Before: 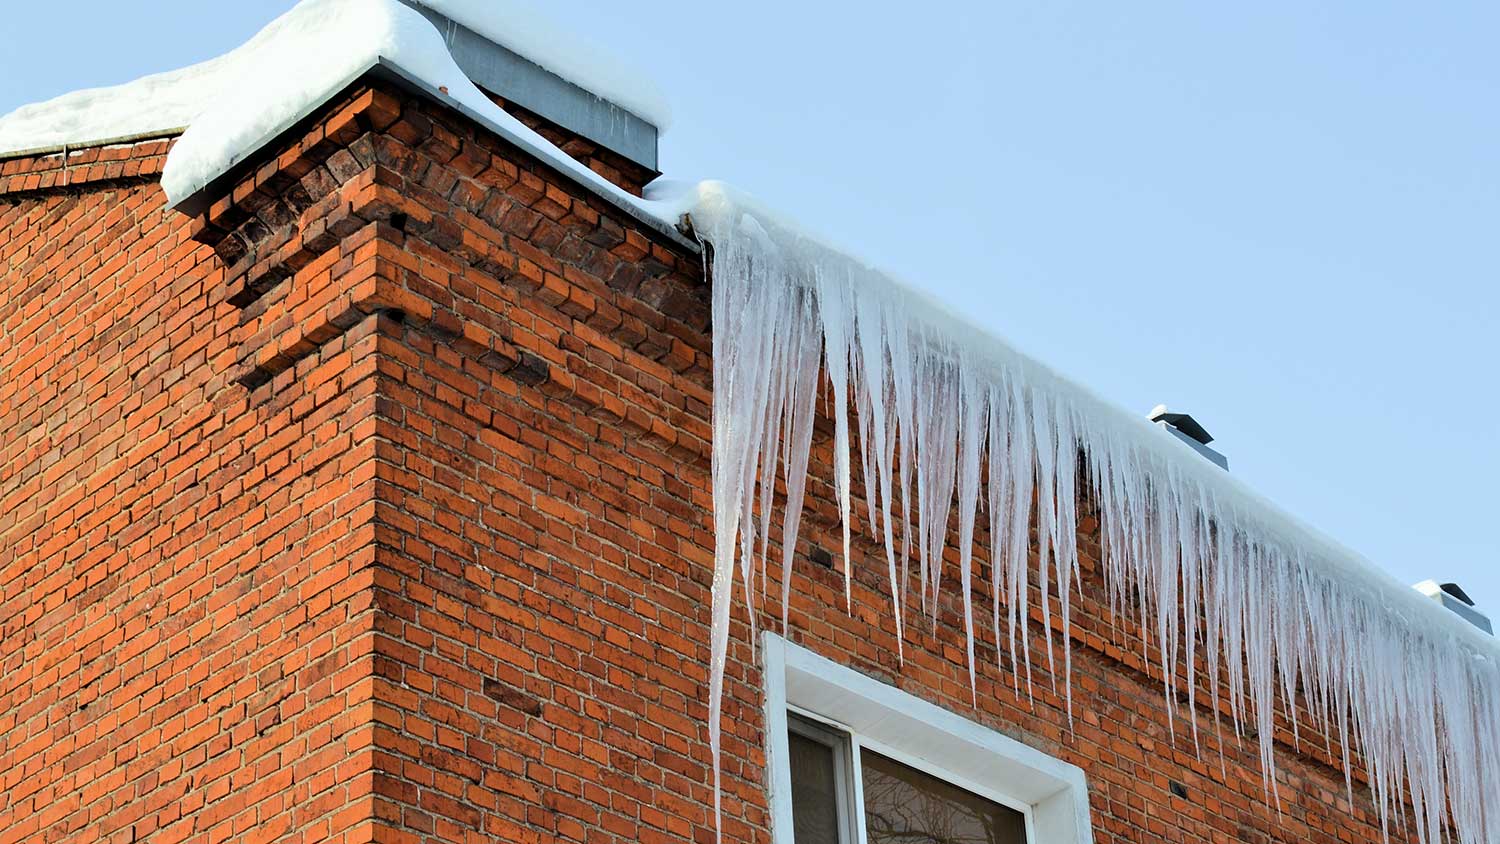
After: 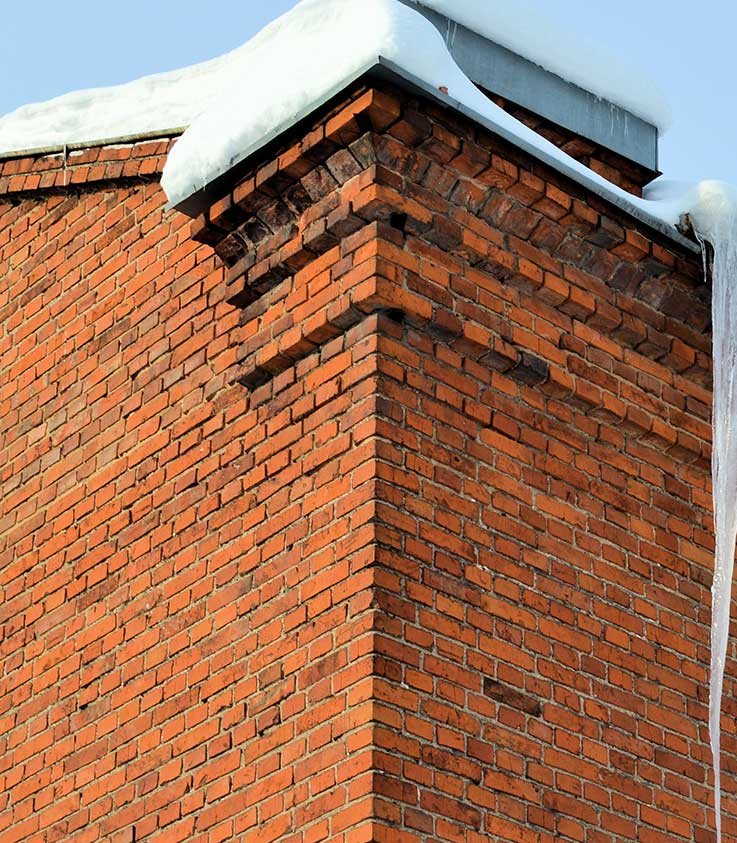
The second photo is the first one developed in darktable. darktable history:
crop and rotate: left 0%, top 0%, right 50.845%
color balance rgb: global vibrance 1%, saturation formula JzAzBz (2021)
